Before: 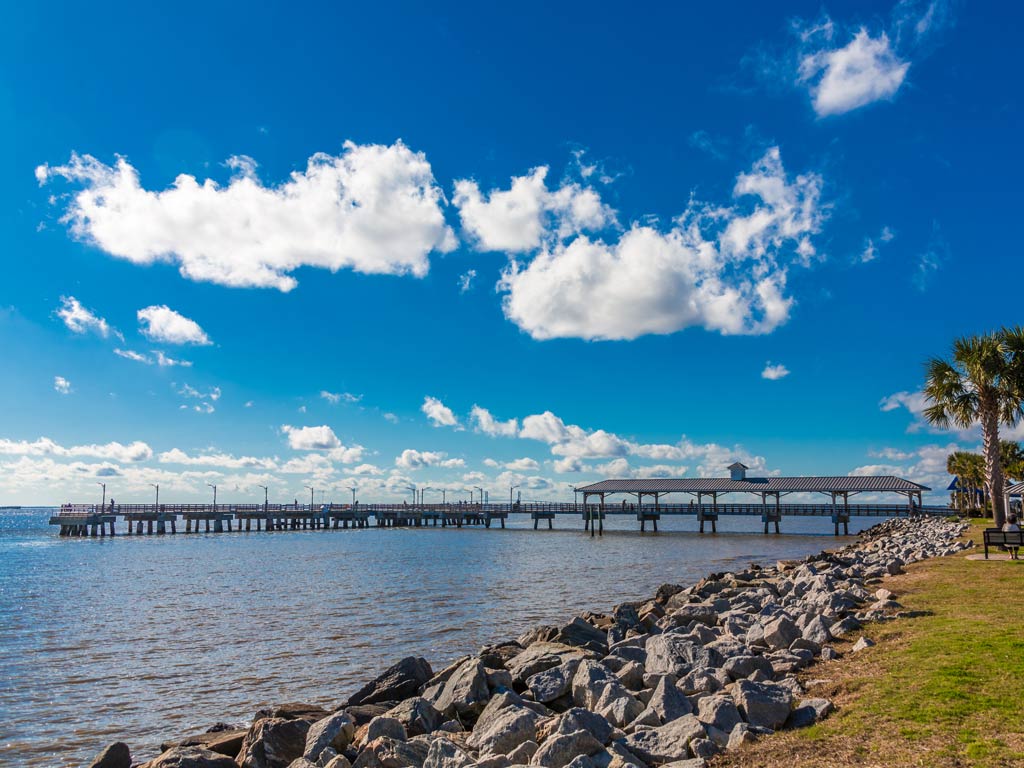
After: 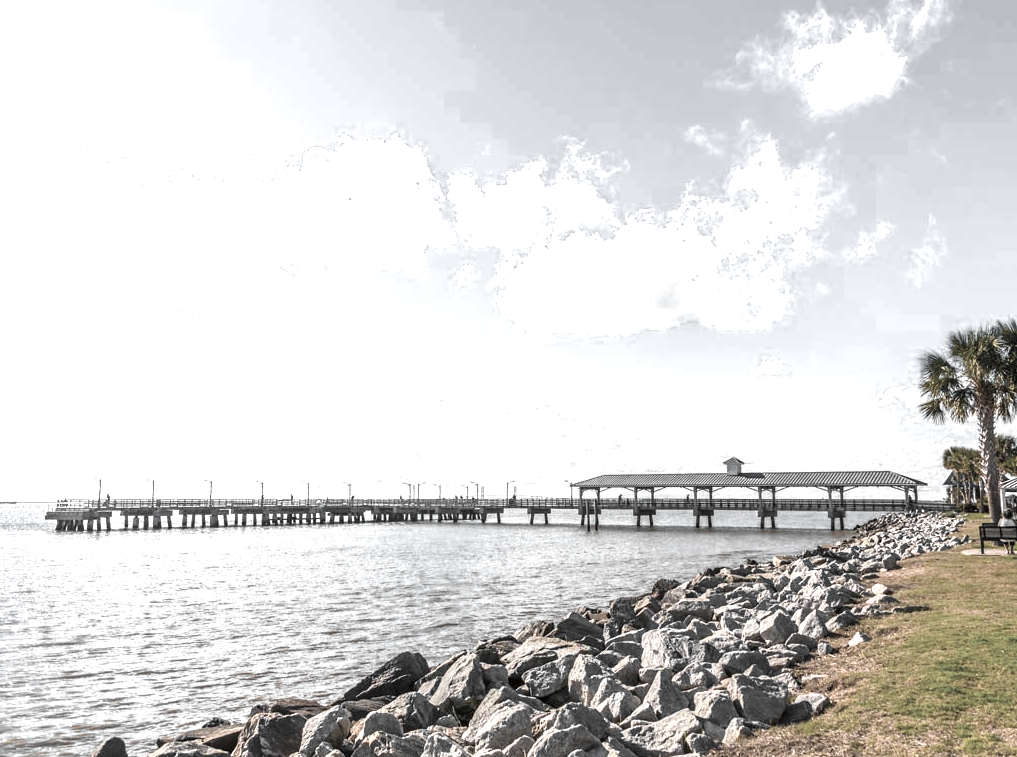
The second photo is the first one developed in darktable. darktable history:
color zones: curves: ch0 [(0, 0.613) (0.01, 0.613) (0.245, 0.448) (0.498, 0.529) (0.642, 0.665) (0.879, 0.777) (0.99, 0.613)]; ch1 [(0, 0.035) (0.121, 0.189) (0.259, 0.197) (0.415, 0.061) (0.589, 0.022) (0.732, 0.022) (0.857, 0.026) (0.991, 0.053)]
crop: left 0.477%, top 0.668%, right 0.127%, bottom 0.653%
exposure: black level correction 0, exposure 1.2 EV, compensate exposure bias true, compensate highlight preservation false
